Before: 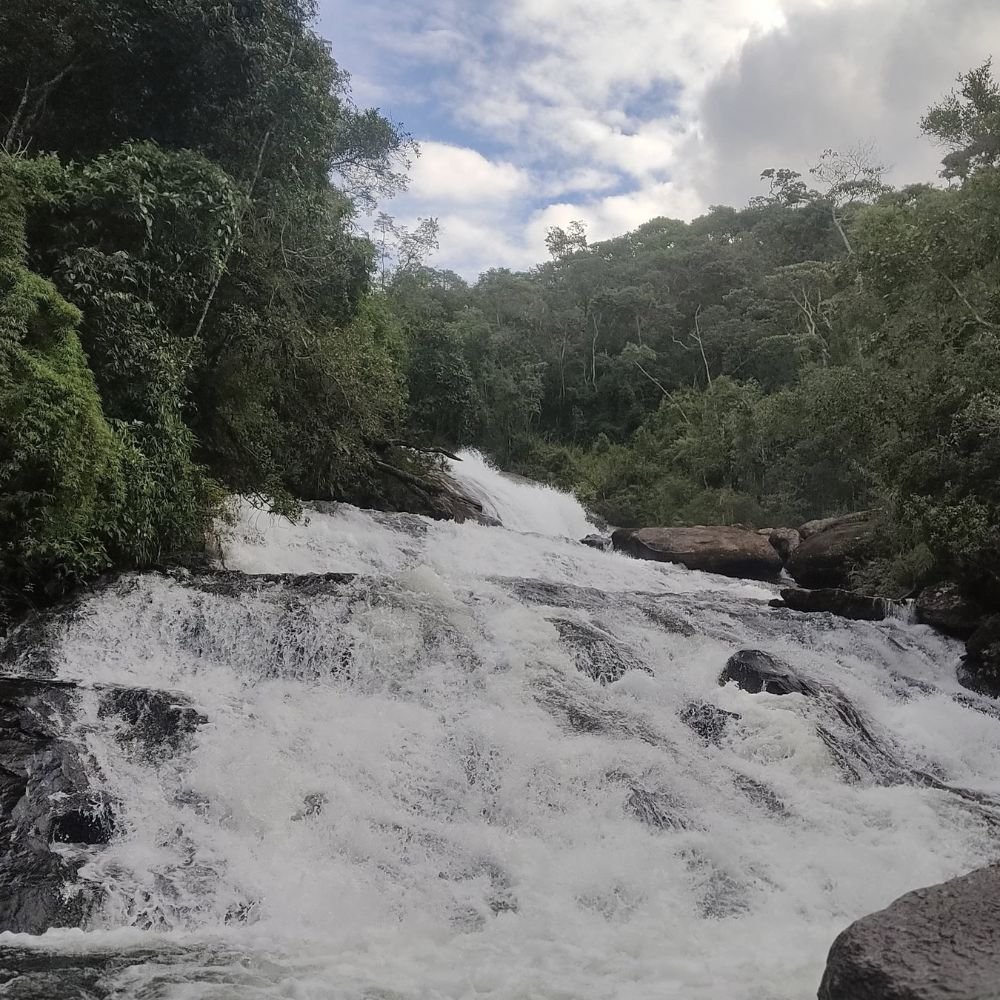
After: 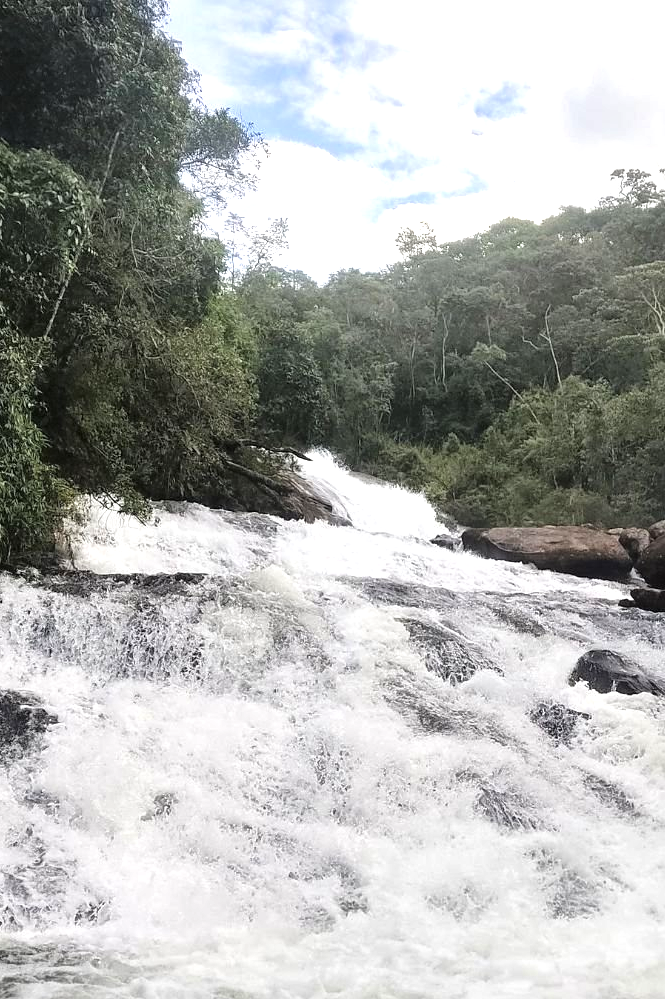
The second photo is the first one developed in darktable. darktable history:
tone equalizer: -8 EV -0.449 EV, -7 EV -0.363 EV, -6 EV -0.35 EV, -5 EV -0.207 EV, -3 EV 0.2 EV, -2 EV 0.345 EV, -1 EV 0.391 EV, +0 EV 0.423 EV
local contrast: mode bilateral grid, contrast 21, coarseness 50, detail 120%, midtone range 0.2
exposure: black level correction 0, exposure 0.69 EV, compensate highlight preservation false
crop and rotate: left 15.091%, right 18.319%
